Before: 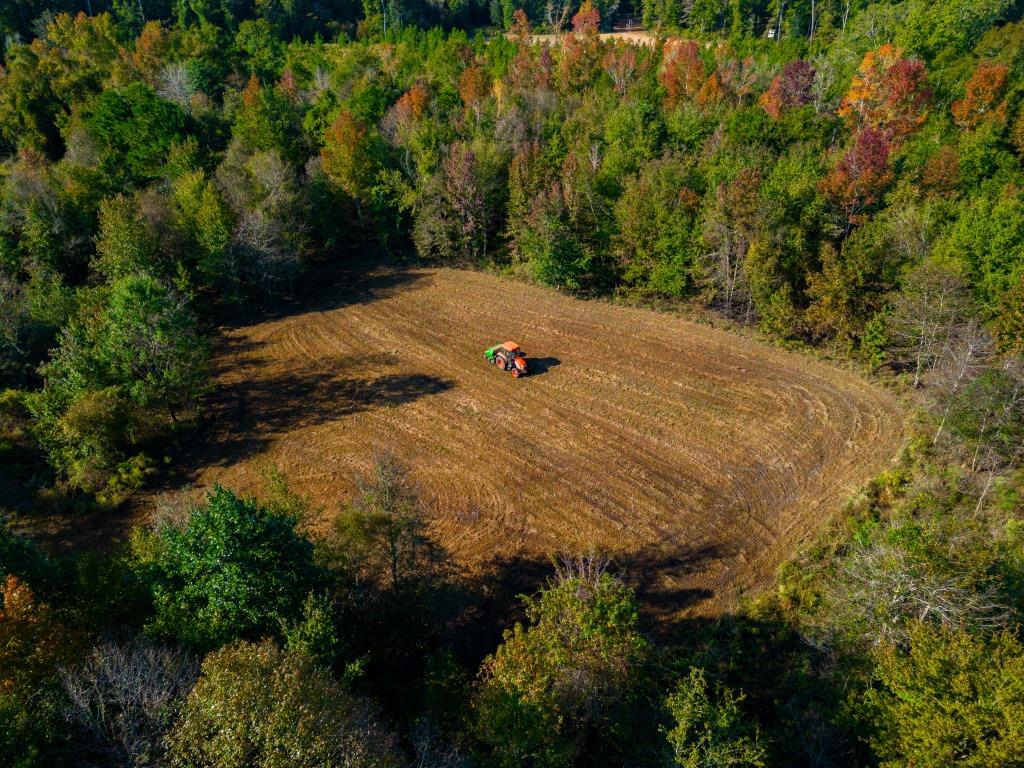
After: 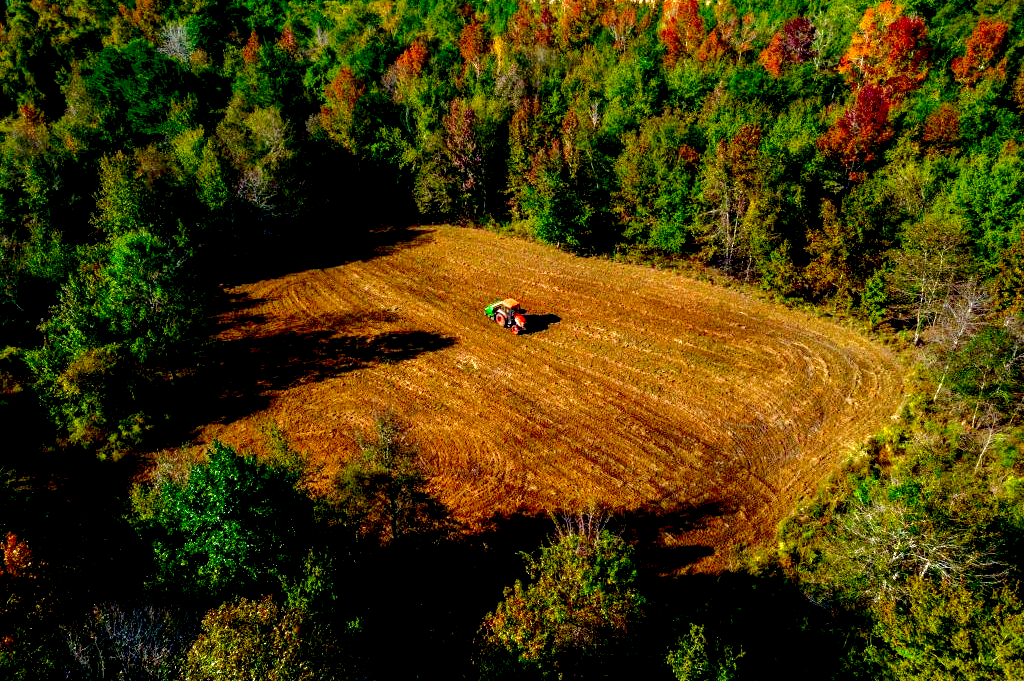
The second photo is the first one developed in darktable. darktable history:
contrast brightness saturation: brightness -0.25, saturation 0.2
exposure: black level correction 0.035, exposure 0.9 EV, compensate highlight preservation false
base curve: curves: ch0 [(0, 0) (0.262, 0.32) (0.722, 0.705) (1, 1)]
crop and rotate: top 5.609%, bottom 5.609%
